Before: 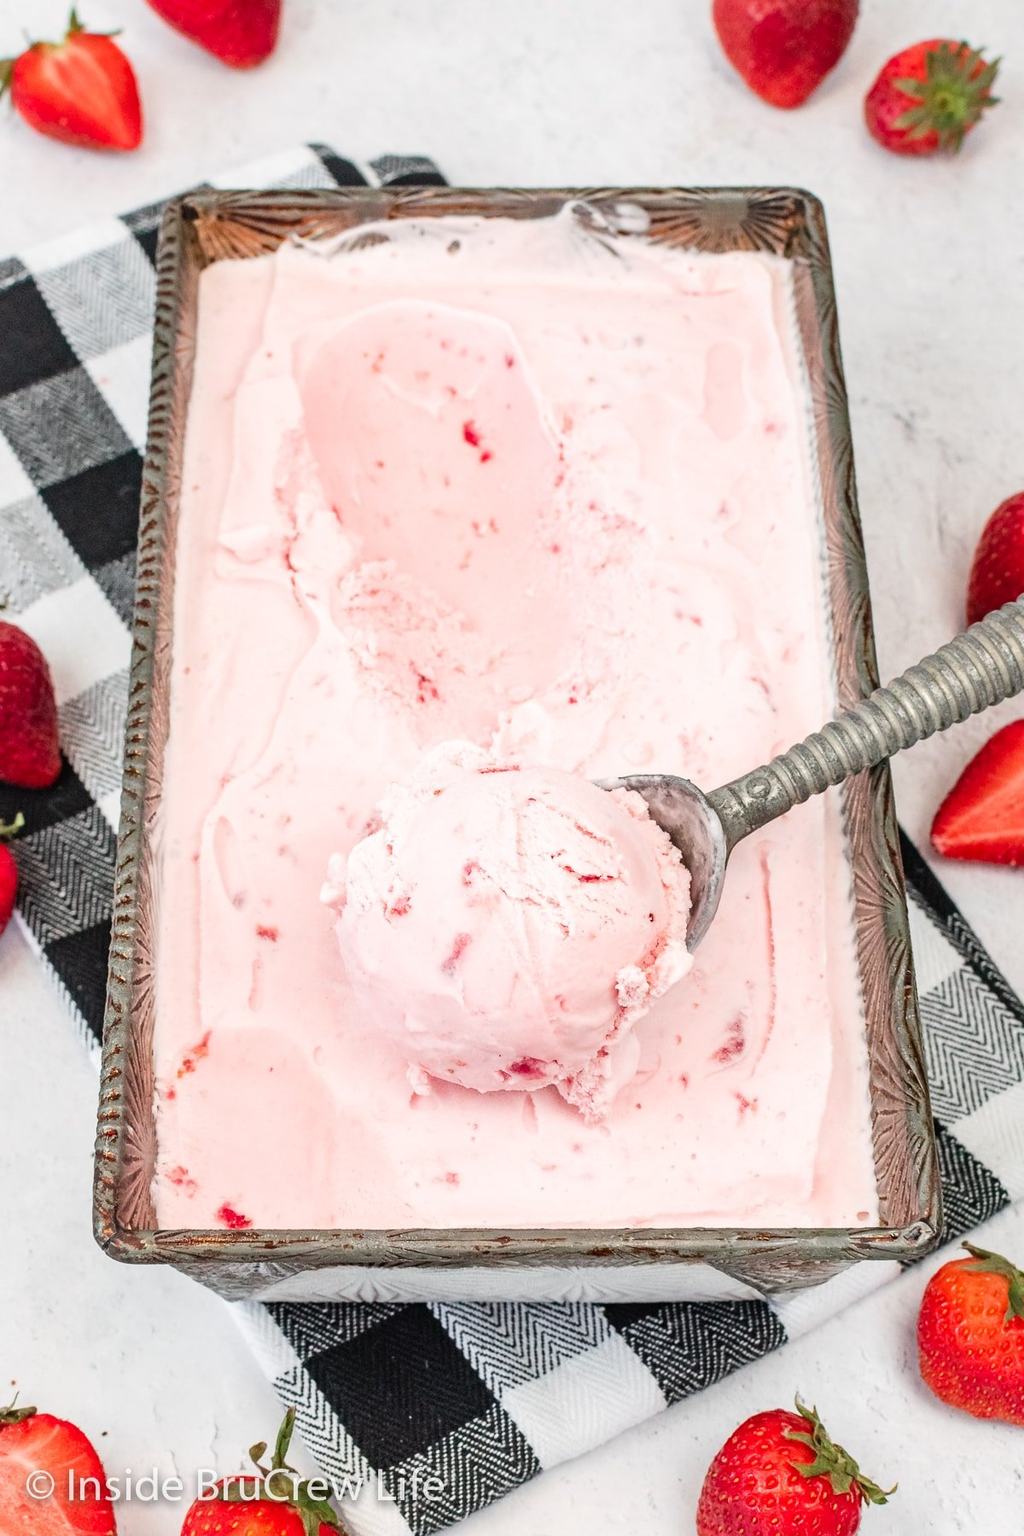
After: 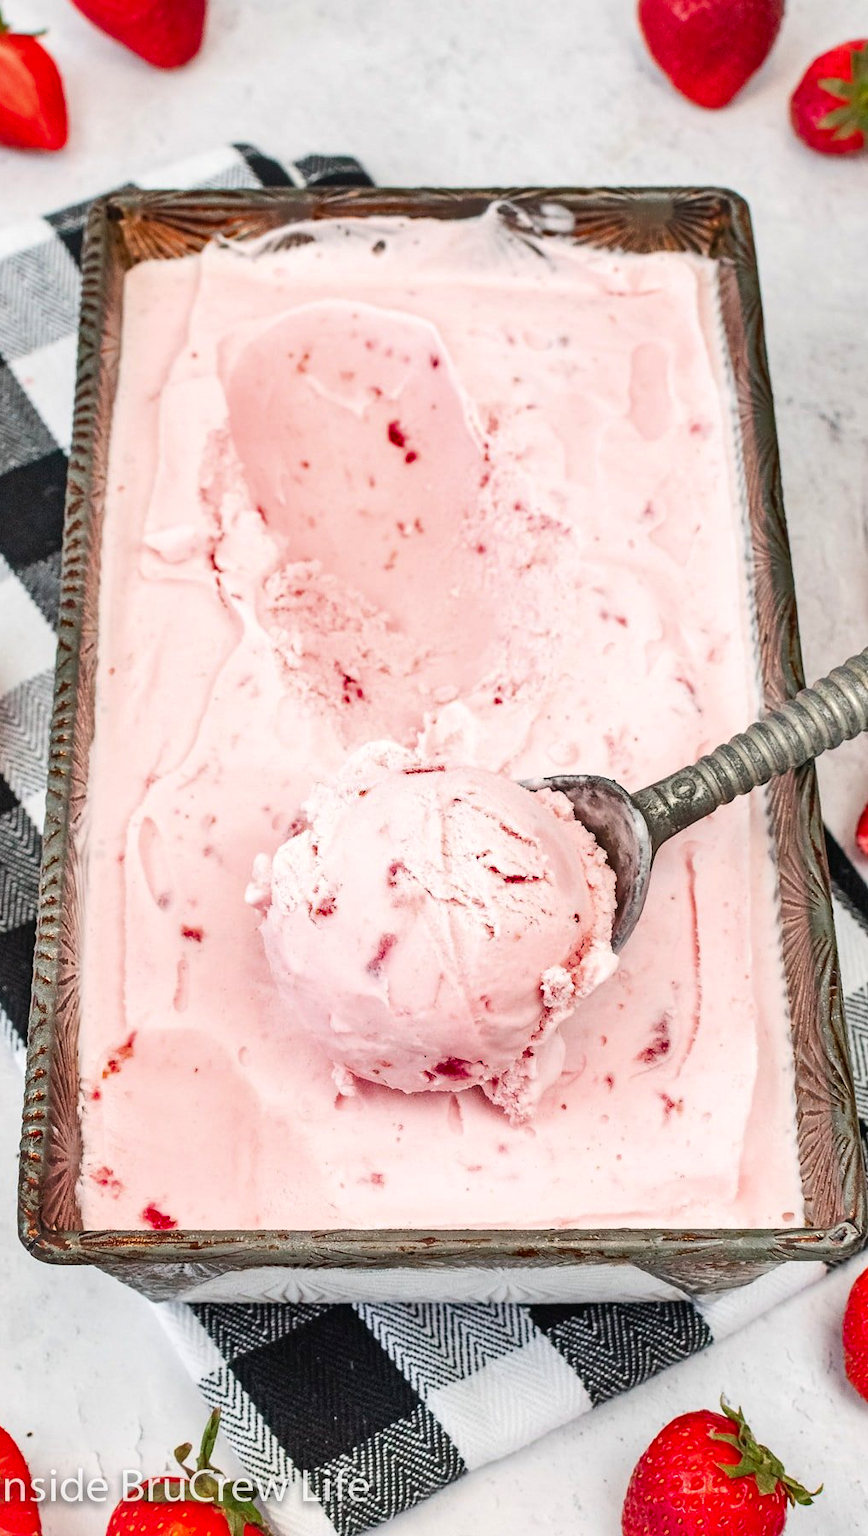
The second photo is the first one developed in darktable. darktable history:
shadows and highlights: white point adjustment 0.915, soften with gaussian
crop: left 7.344%, right 7.822%
contrast brightness saturation: saturation -0.069
color zones: curves: ch1 [(0.25, 0.61) (0.75, 0.248)]
